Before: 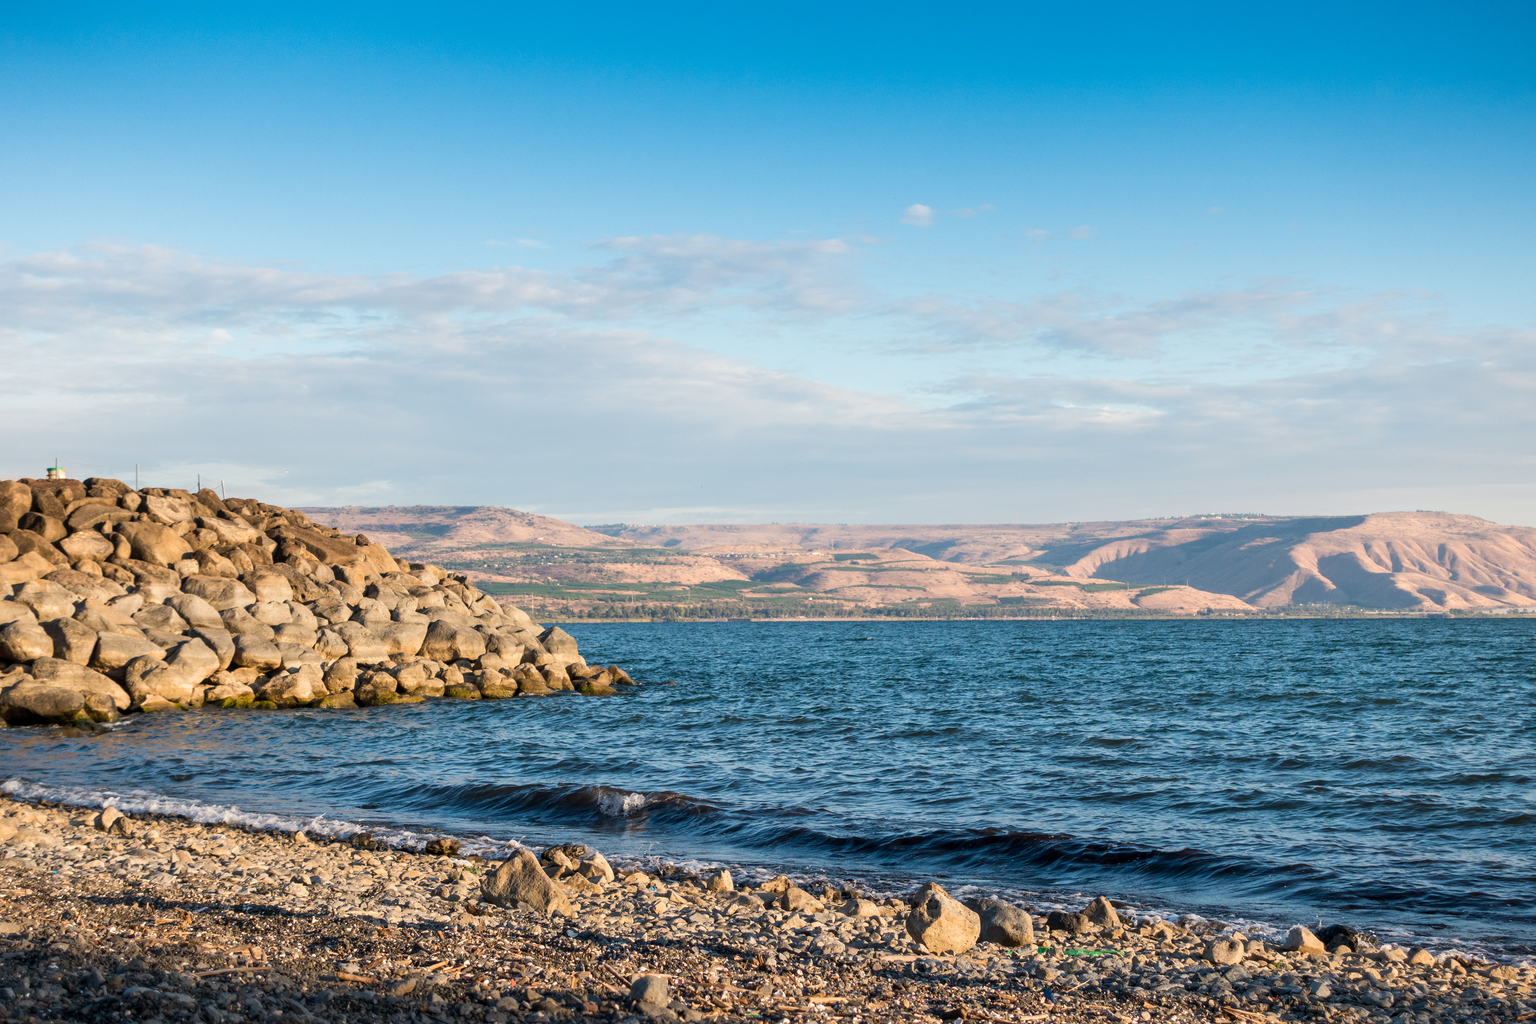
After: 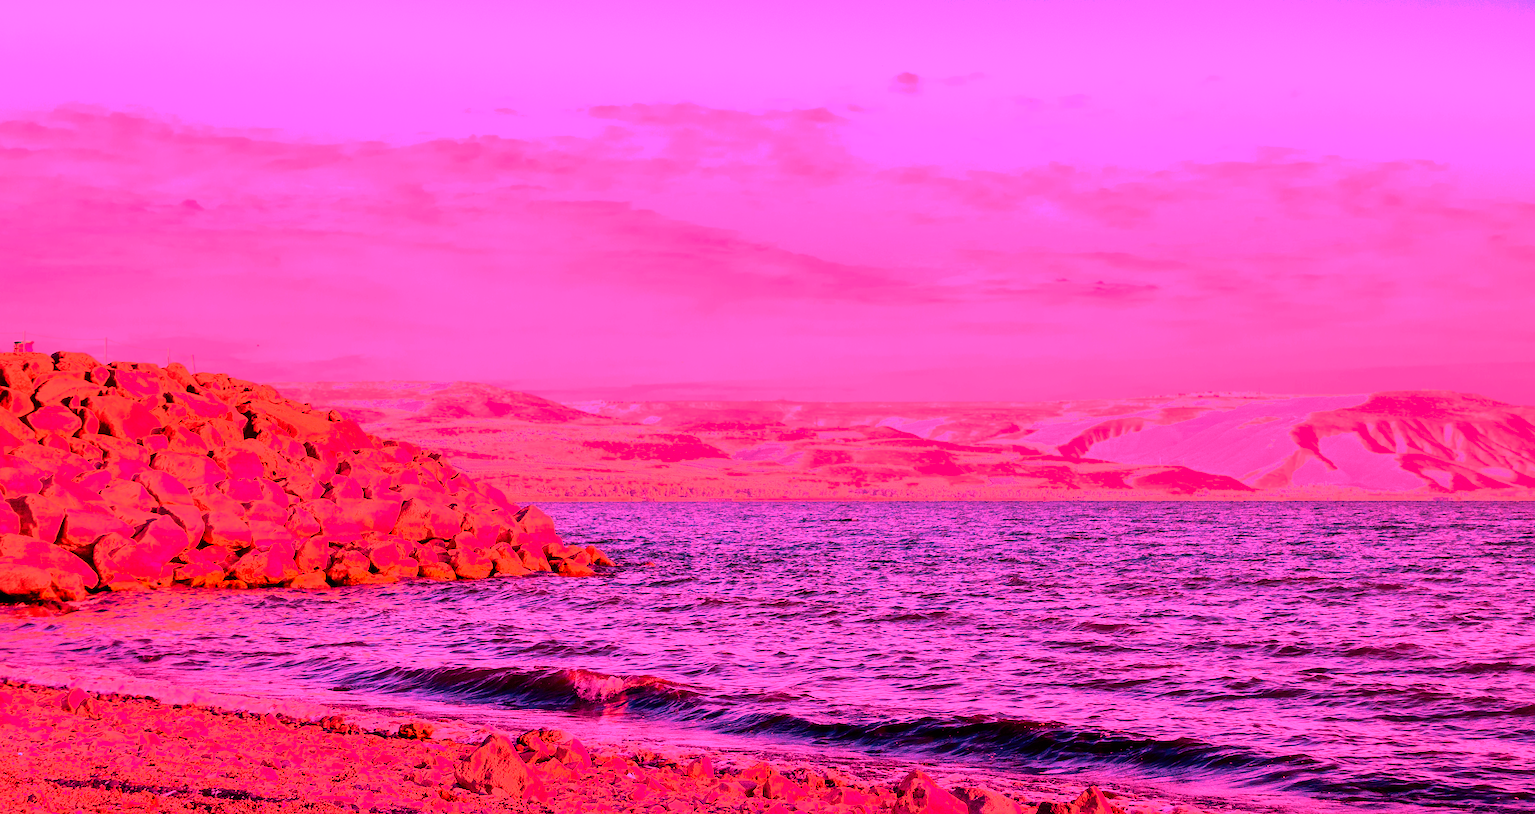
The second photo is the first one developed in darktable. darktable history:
exposure: exposure -1.468 EV, compensate highlight preservation false
white balance: red 4.26, blue 1.802
tone curve: curves: ch0 [(0, 0) (0.062, 0.023) (0.168, 0.142) (0.359, 0.44) (0.469, 0.544) (0.634, 0.722) (0.839, 0.909) (0.998, 0.978)]; ch1 [(0, 0) (0.437, 0.453) (0.472, 0.47) (0.502, 0.504) (0.527, 0.546) (0.568, 0.619) (0.608, 0.665) (0.669, 0.748) (0.859, 0.899) (1, 1)]; ch2 [(0, 0) (0.33, 0.301) (0.421, 0.443) (0.473, 0.498) (0.509, 0.5) (0.535, 0.564) (0.575, 0.625) (0.608, 0.676) (1, 1)], color space Lab, independent channels, preserve colors none
crop and rotate: left 1.814%, top 12.818%, right 0.25%, bottom 9.225%
sharpen: amount 0.2
rotate and perspective: rotation 0.192°, lens shift (horizontal) -0.015, crop left 0.005, crop right 0.996, crop top 0.006, crop bottom 0.99
